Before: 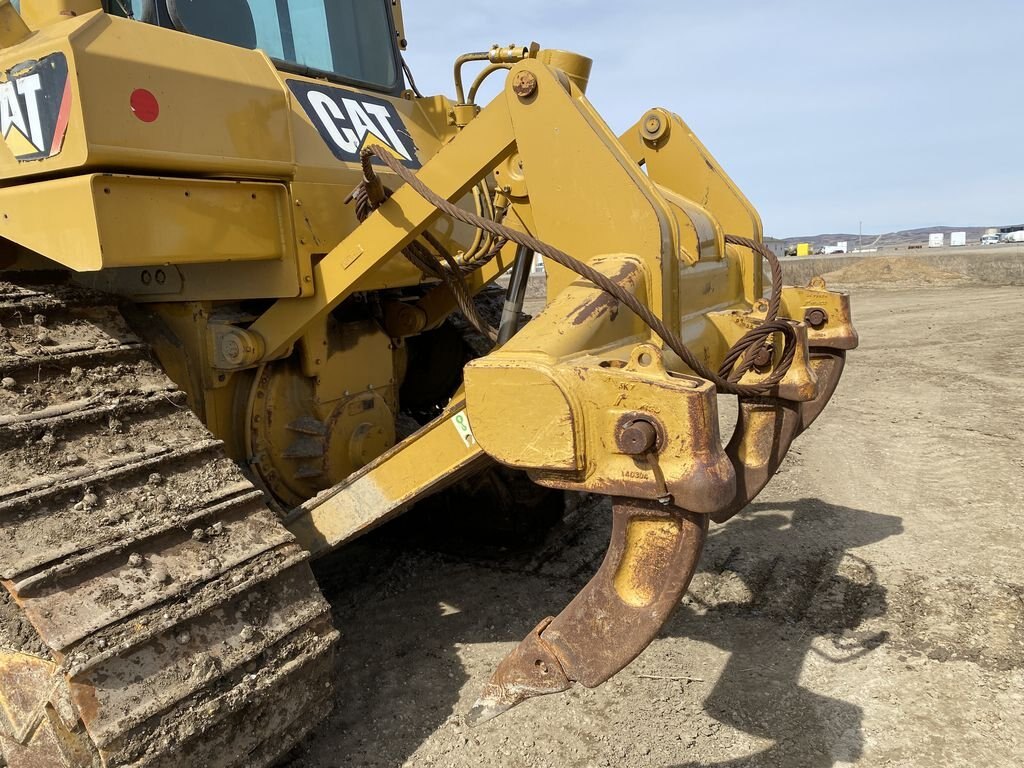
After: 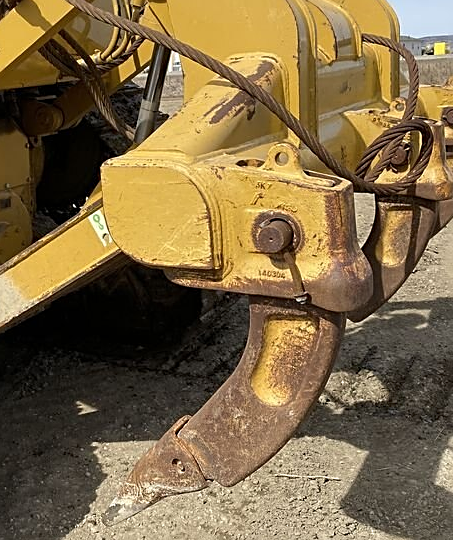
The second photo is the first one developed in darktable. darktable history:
crop: left 35.506%, top 26.245%, right 20.224%, bottom 3.377%
sharpen: amount 0.6
